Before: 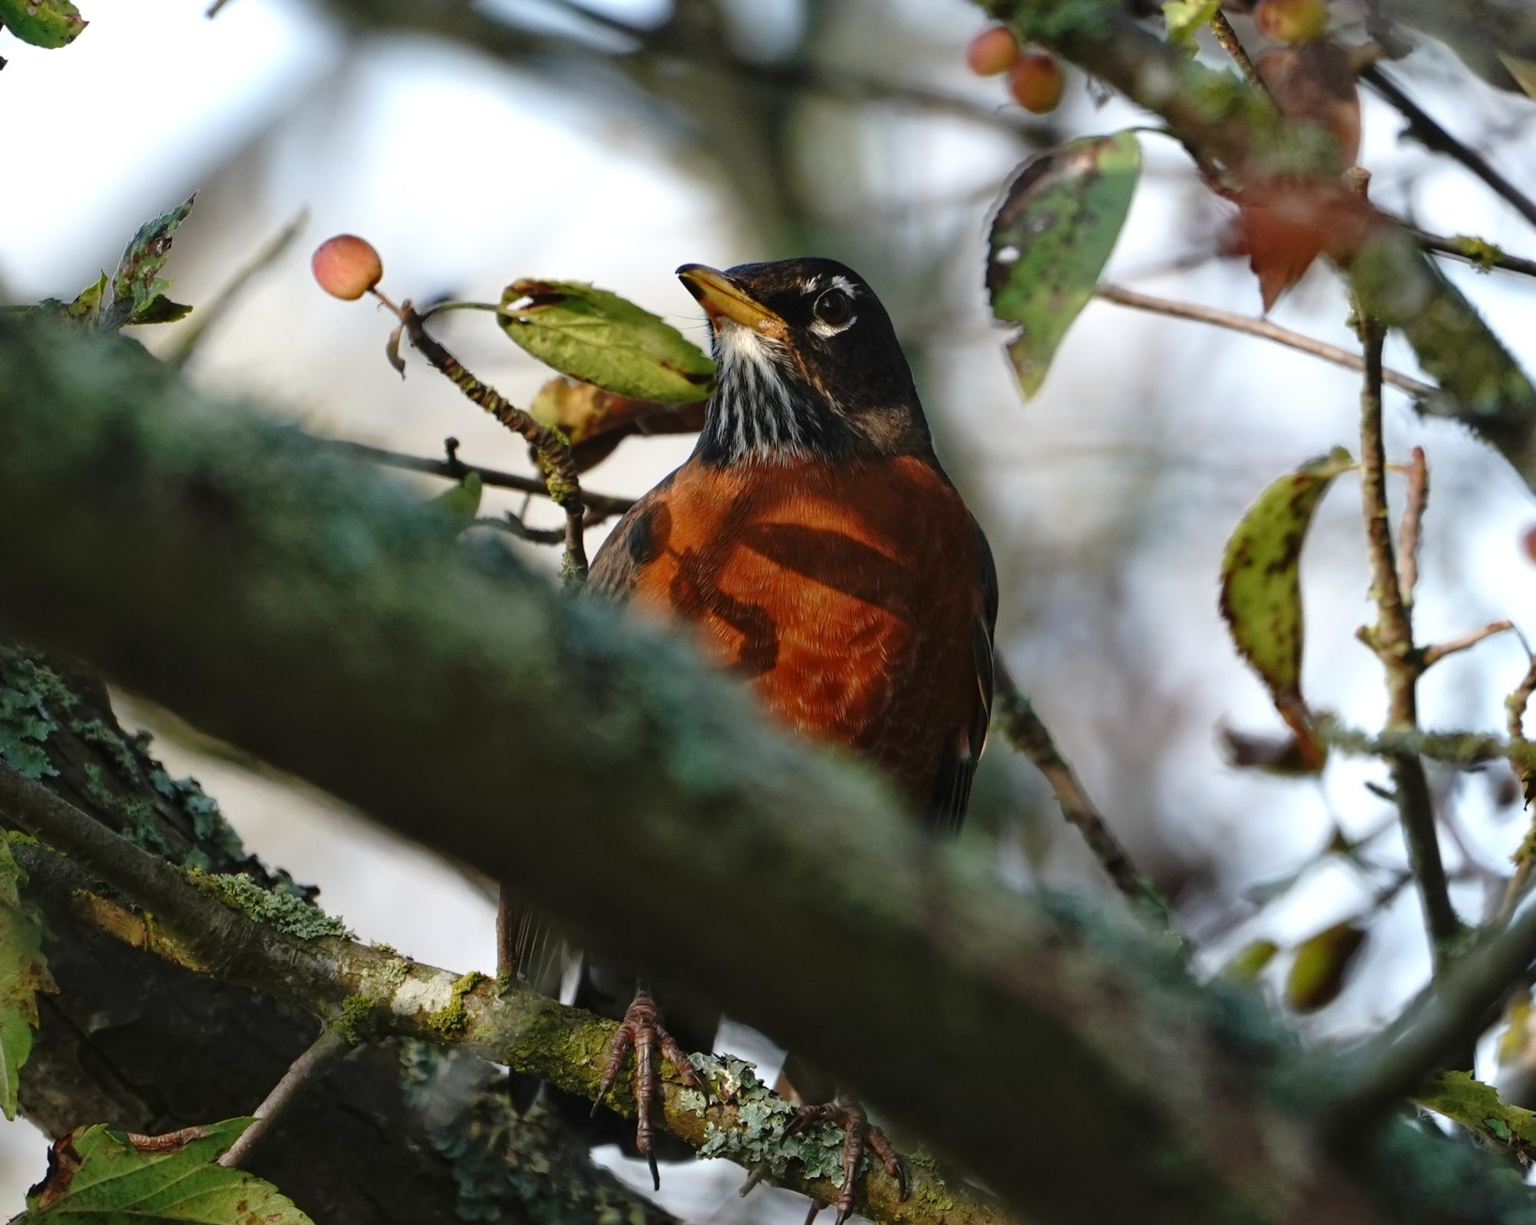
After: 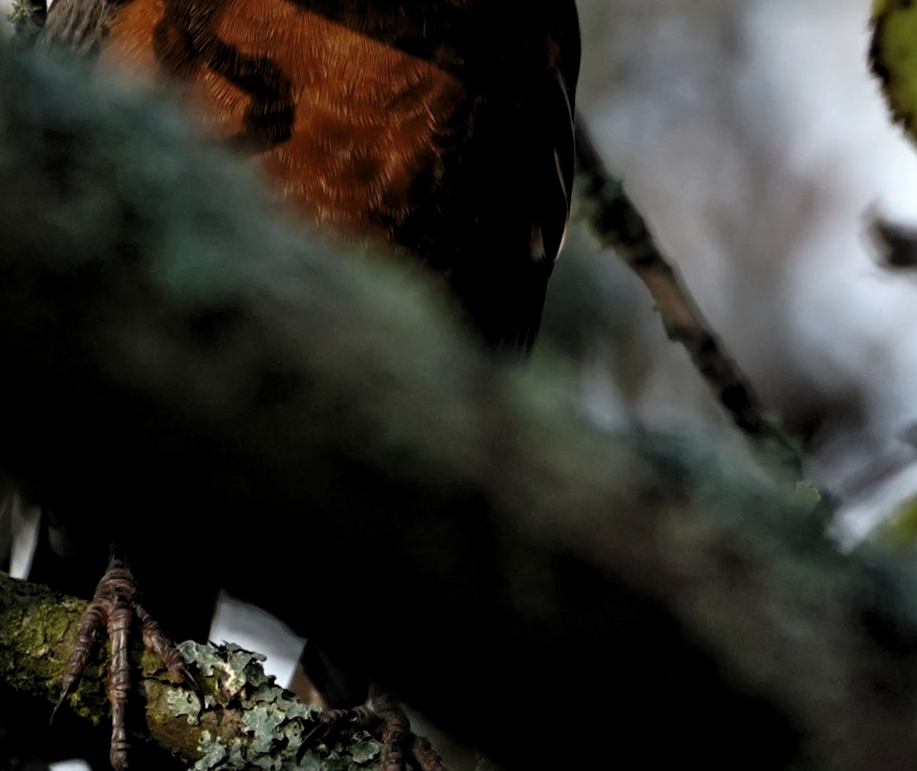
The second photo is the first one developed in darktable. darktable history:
crop: left 35.976%, top 45.819%, right 18.162%, bottom 5.807%
levels: levels [0.116, 0.574, 1]
